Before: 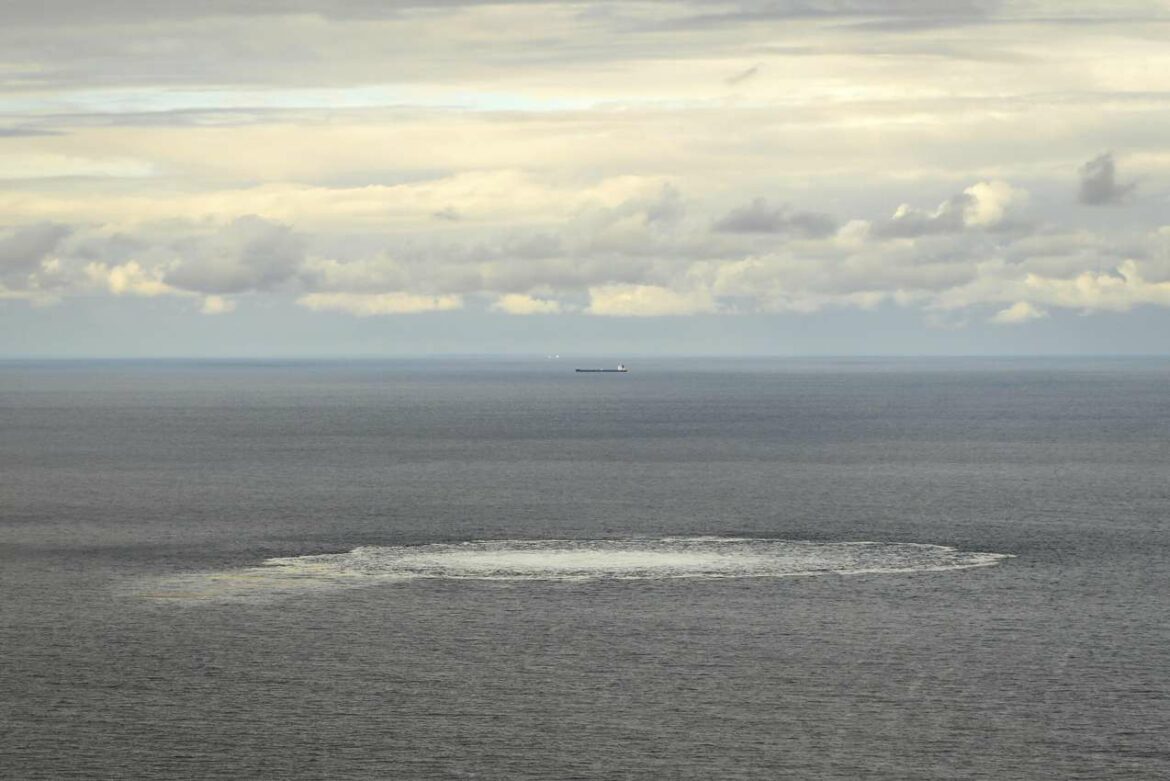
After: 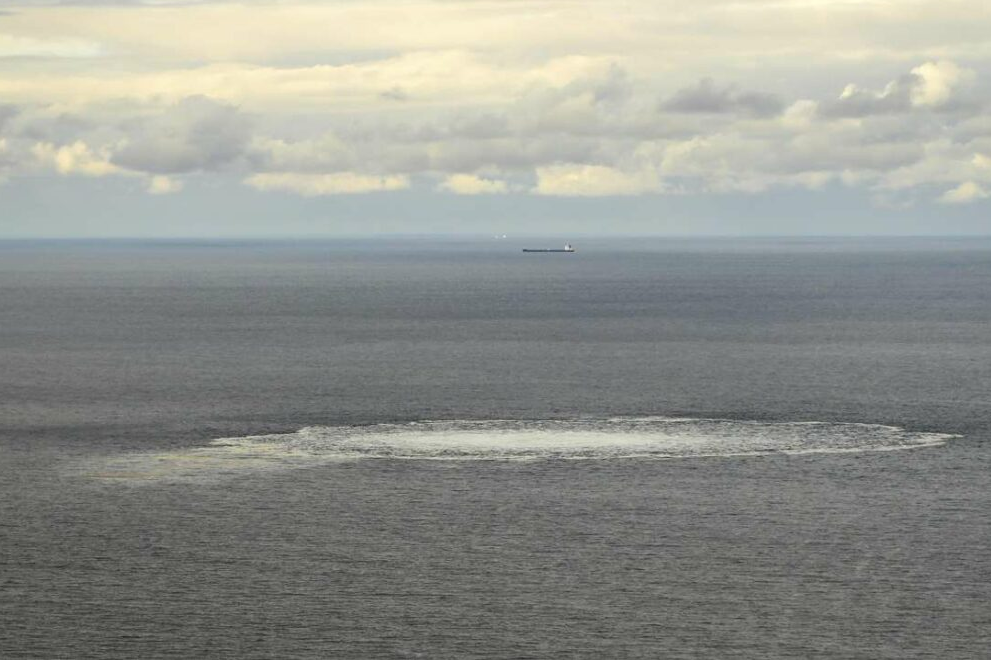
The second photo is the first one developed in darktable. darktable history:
crop and rotate: left 4.577%, top 15.377%, right 10.704%
